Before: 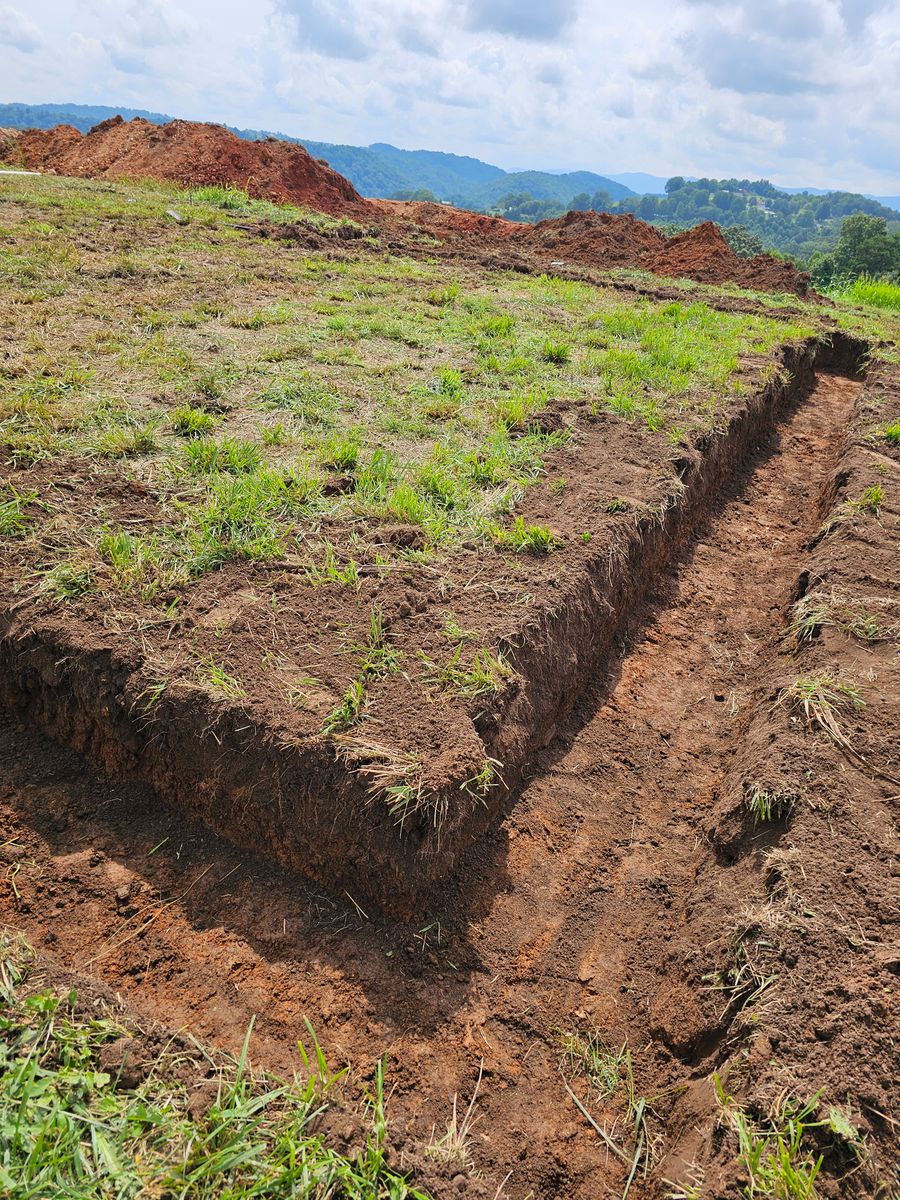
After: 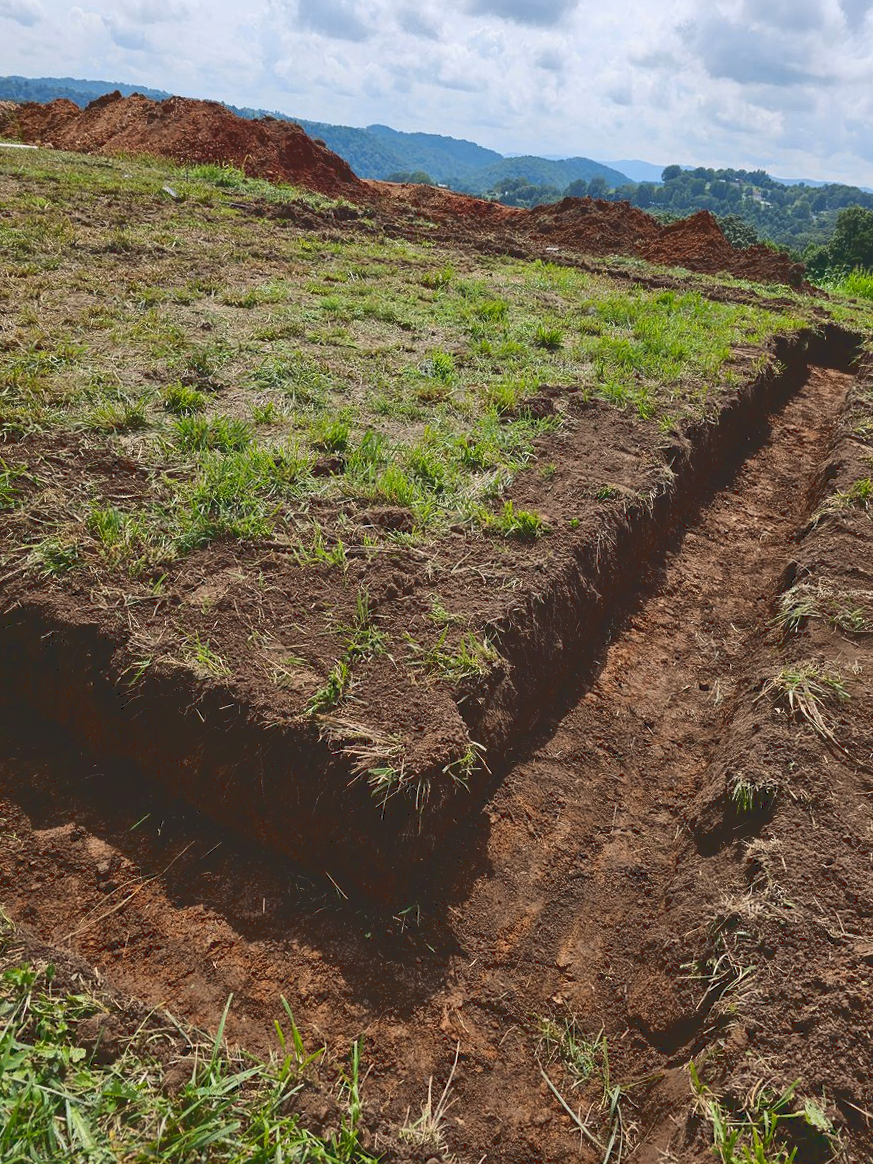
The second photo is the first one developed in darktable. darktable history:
base curve: curves: ch0 [(0, 0.02) (0.083, 0.036) (1, 1)], preserve colors average RGB
crop and rotate: angle -1.34°
